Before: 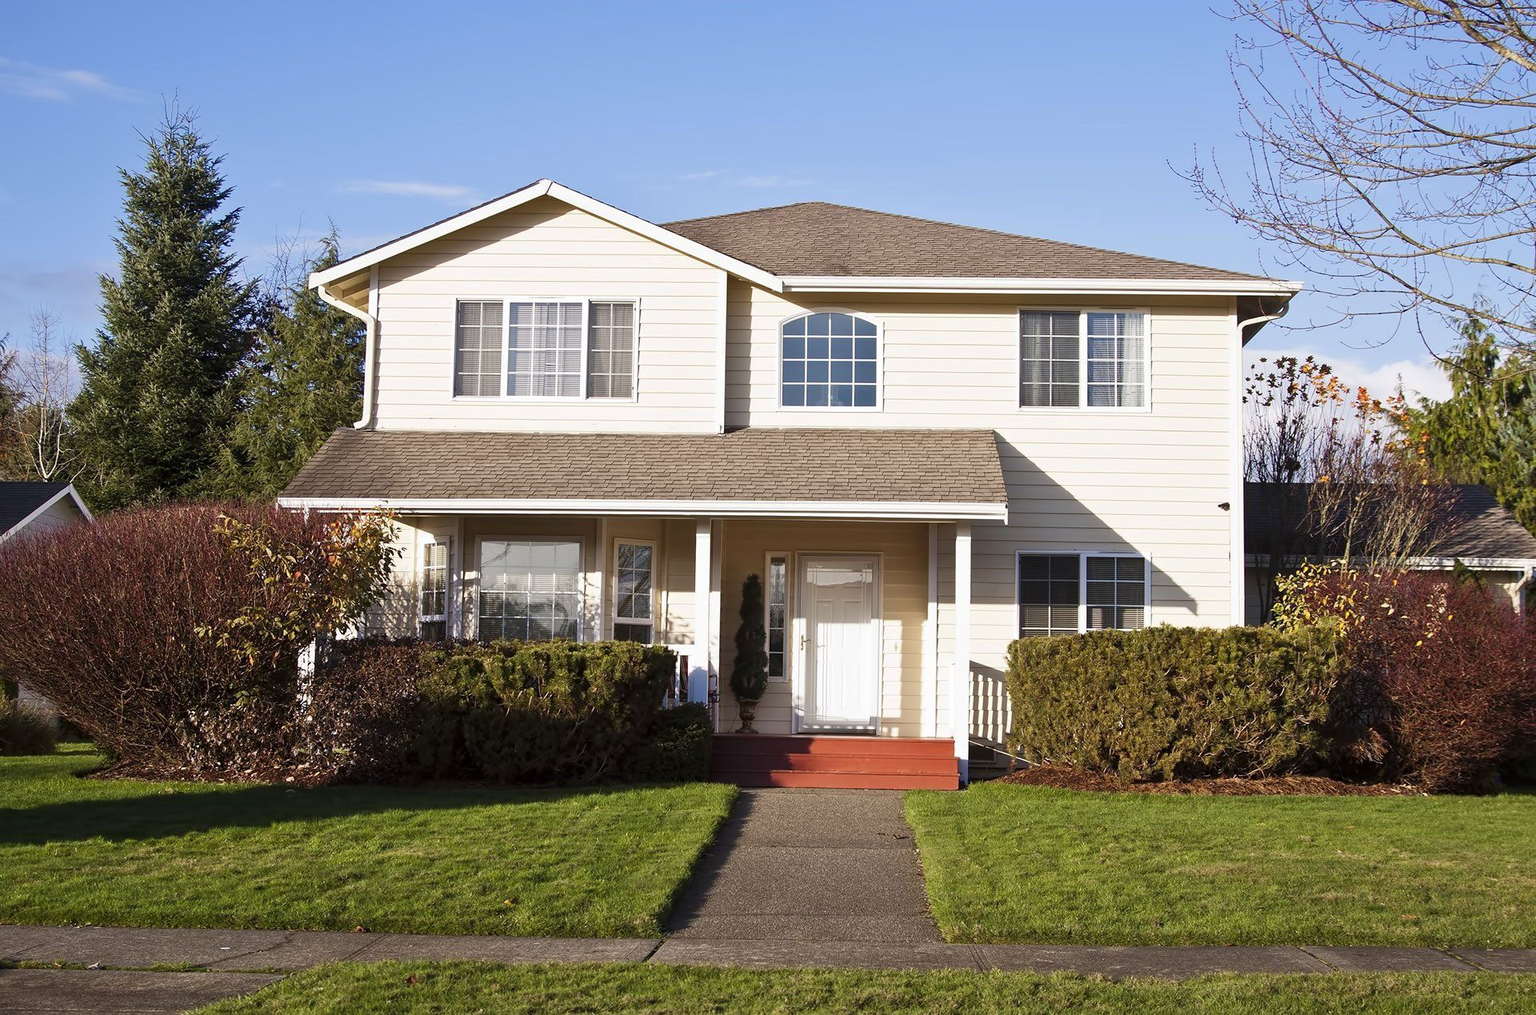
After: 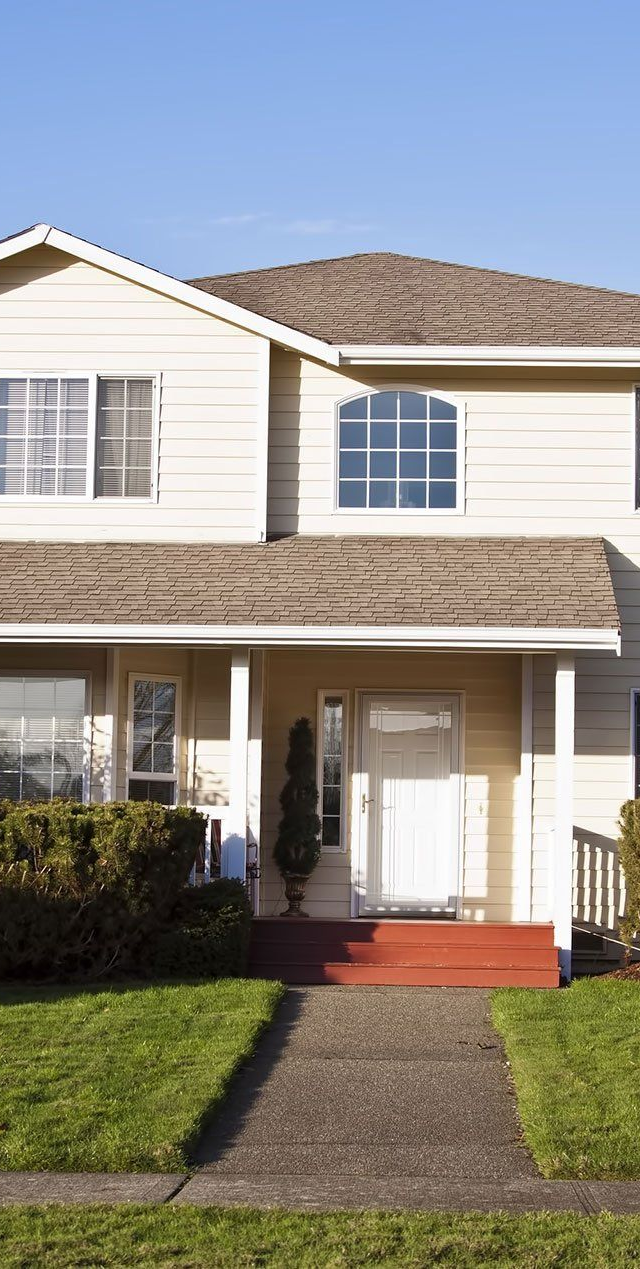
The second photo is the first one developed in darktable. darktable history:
crop: left 33.305%, right 33.317%
